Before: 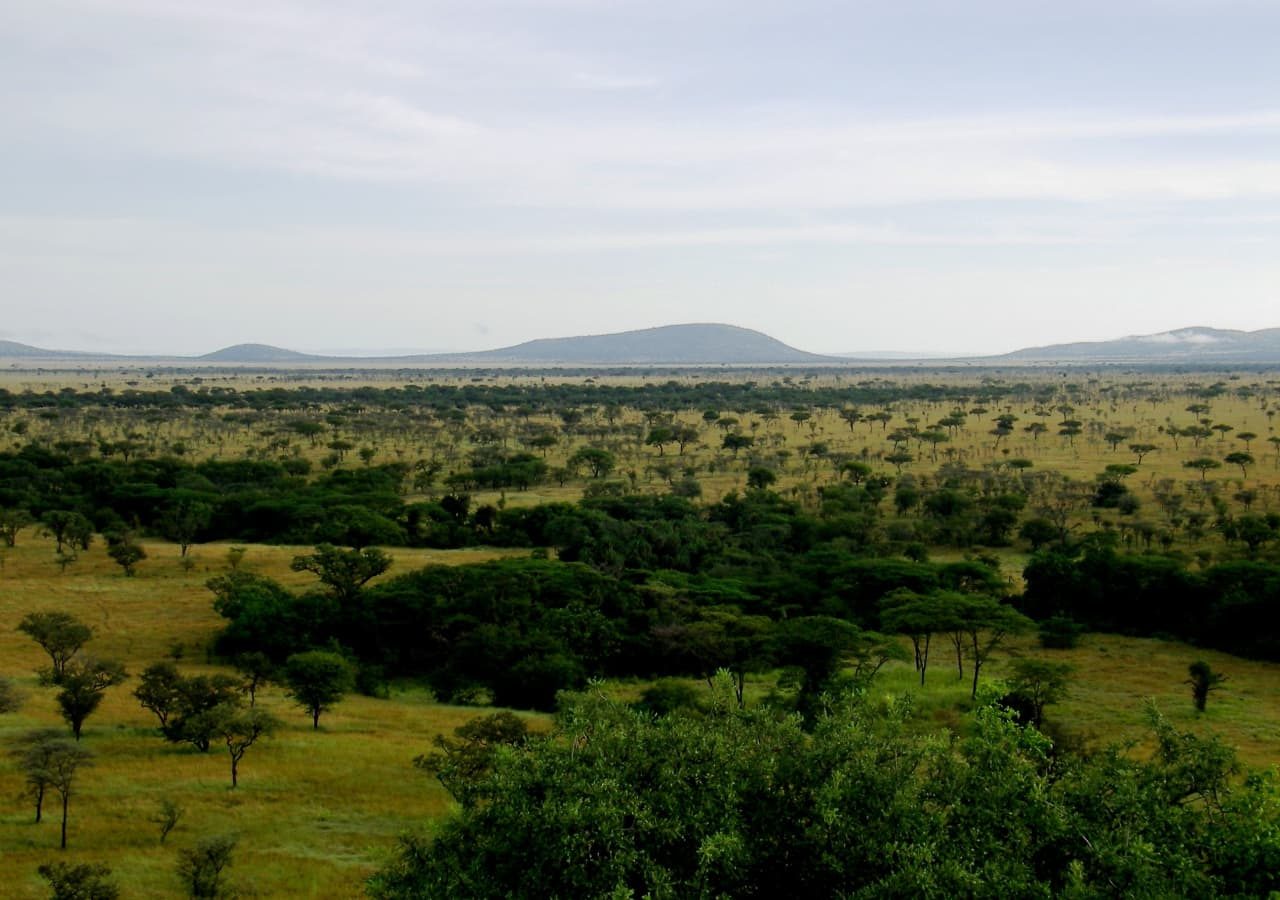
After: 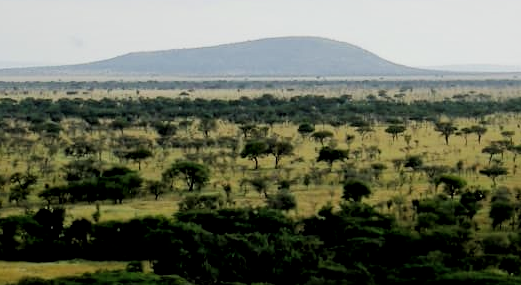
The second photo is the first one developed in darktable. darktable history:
exposure: exposure 0.233 EV, compensate highlight preservation false
filmic rgb: black relative exposure -7.71 EV, white relative exposure 4.43 EV, target black luminance 0%, hardness 3.76, latitude 50.79%, contrast 1.065, highlights saturation mix 9.75%, shadows ↔ highlights balance -0.241%, add noise in highlights 0, color science v3 (2019), use custom middle-gray values true, contrast in highlights soft
crop: left 31.667%, top 31.937%, right 27.555%, bottom 36.302%
local contrast: mode bilateral grid, contrast 20, coarseness 50, detail 149%, midtone range 0.2
